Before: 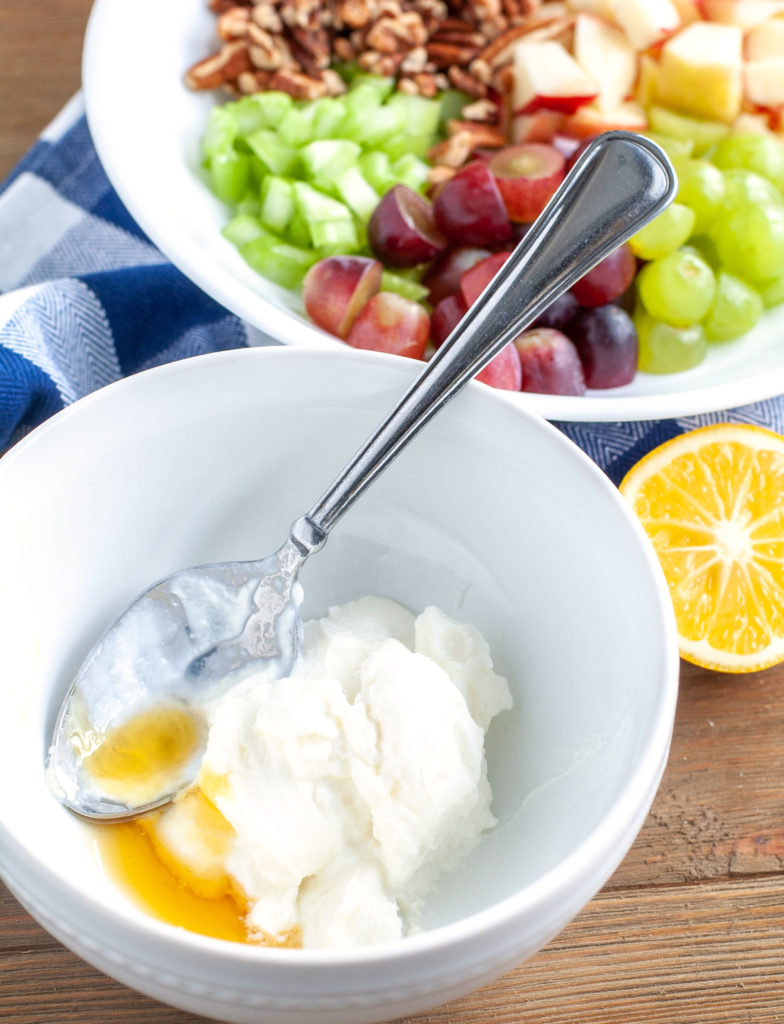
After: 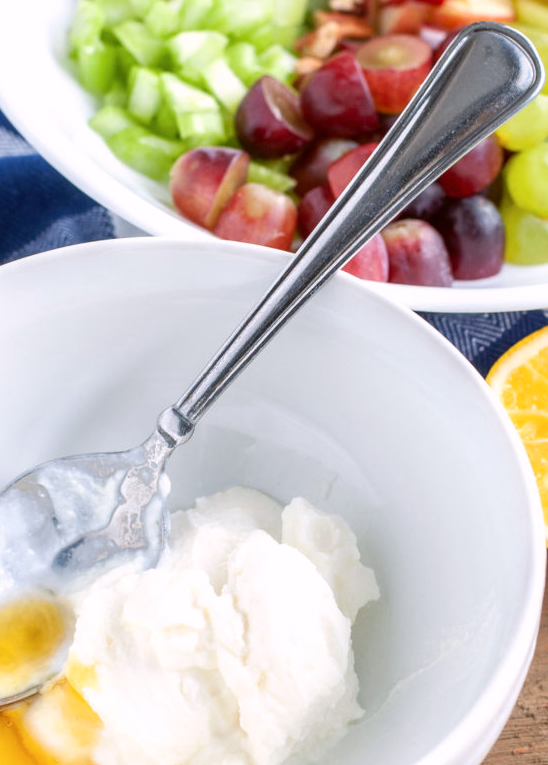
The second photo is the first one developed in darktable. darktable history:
crop and rotate: left 17.046%, top 10.659%, right 12.989%, bottom 14.553%
color correction: highlights a* 3.12, highlights b* -1.55, shadows a* -0.101, shadows b* 2.52, saturation 0.98
